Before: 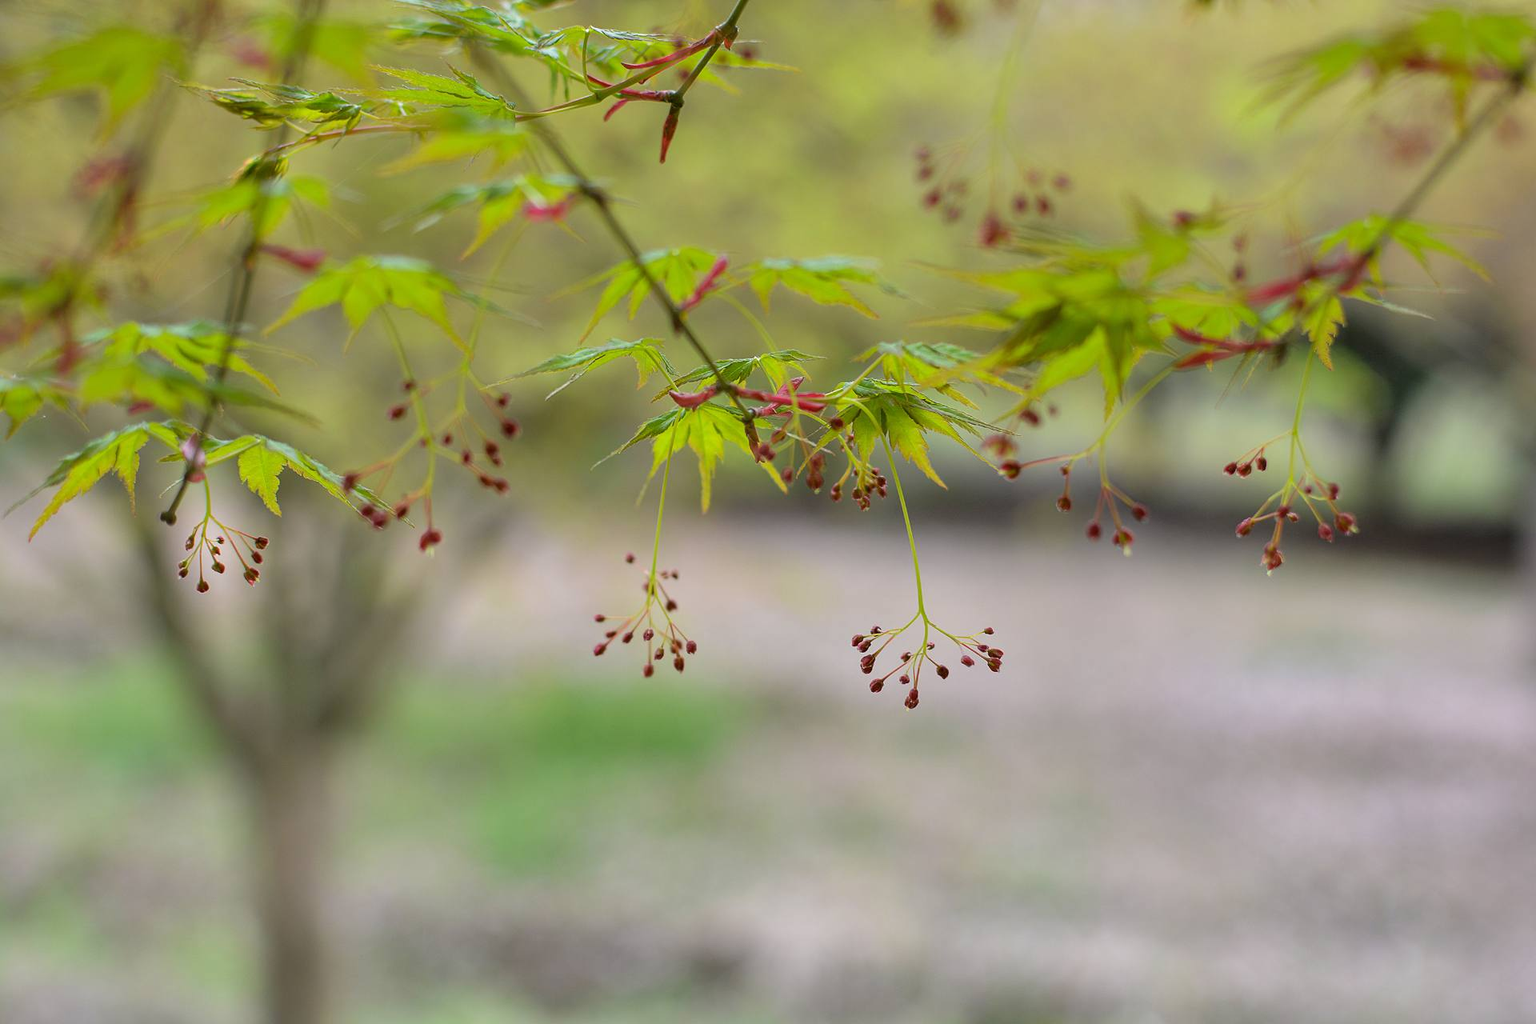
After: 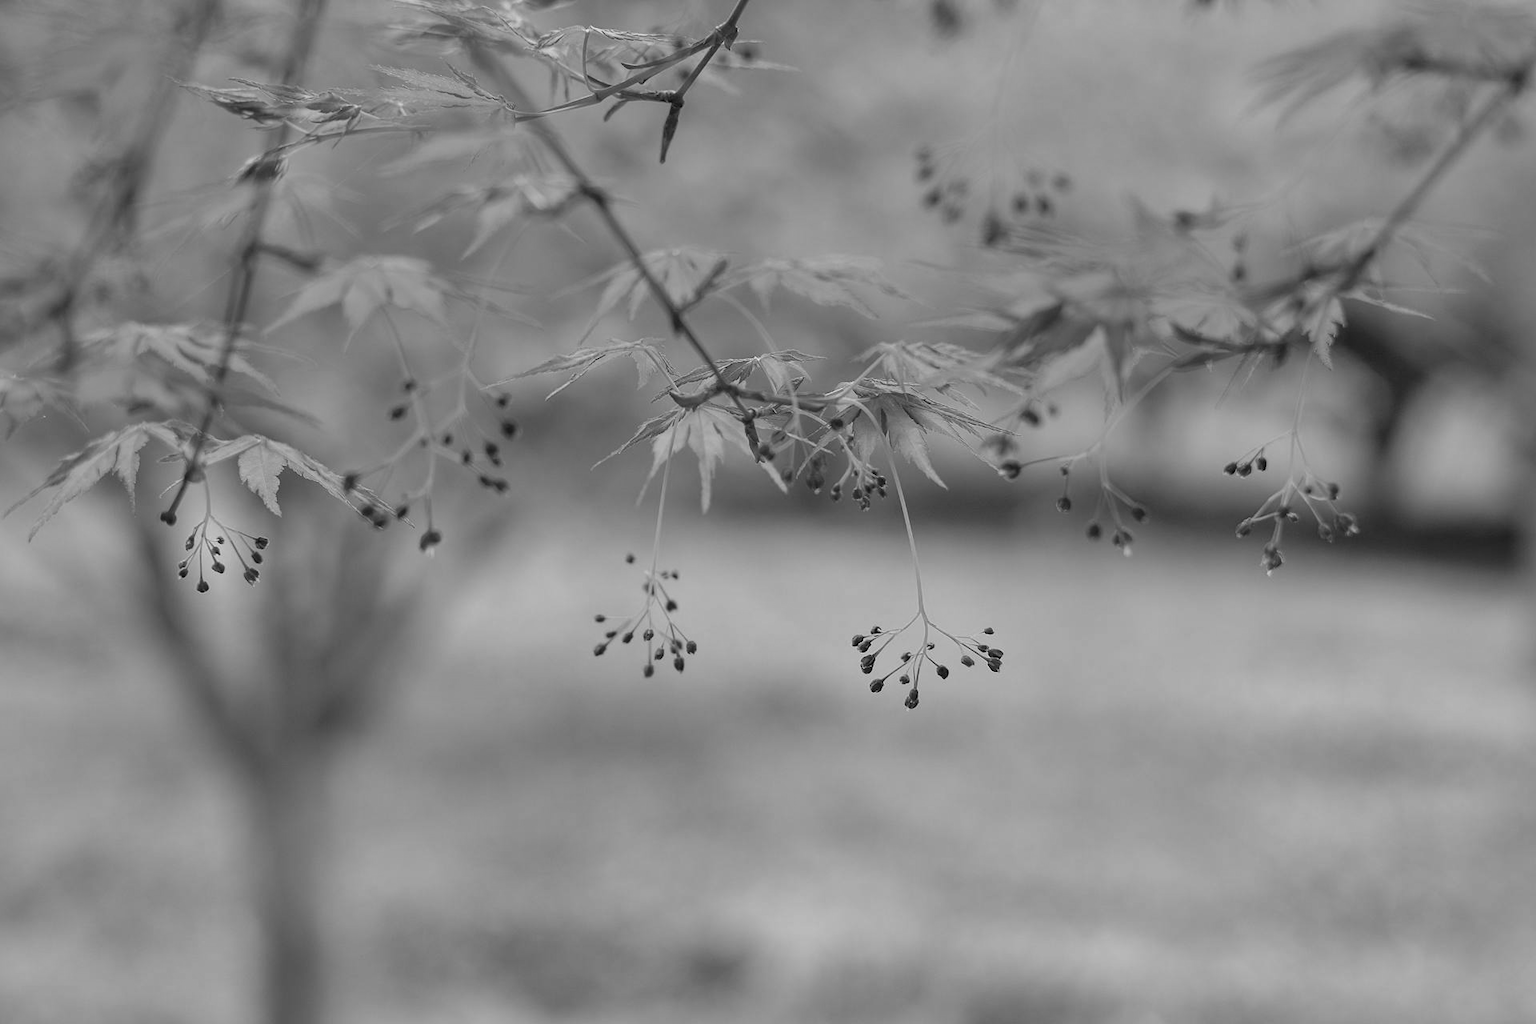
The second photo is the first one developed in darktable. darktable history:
monochrome: a 14.95, b -89.96
white balance: red 0.978, blue 0.999
